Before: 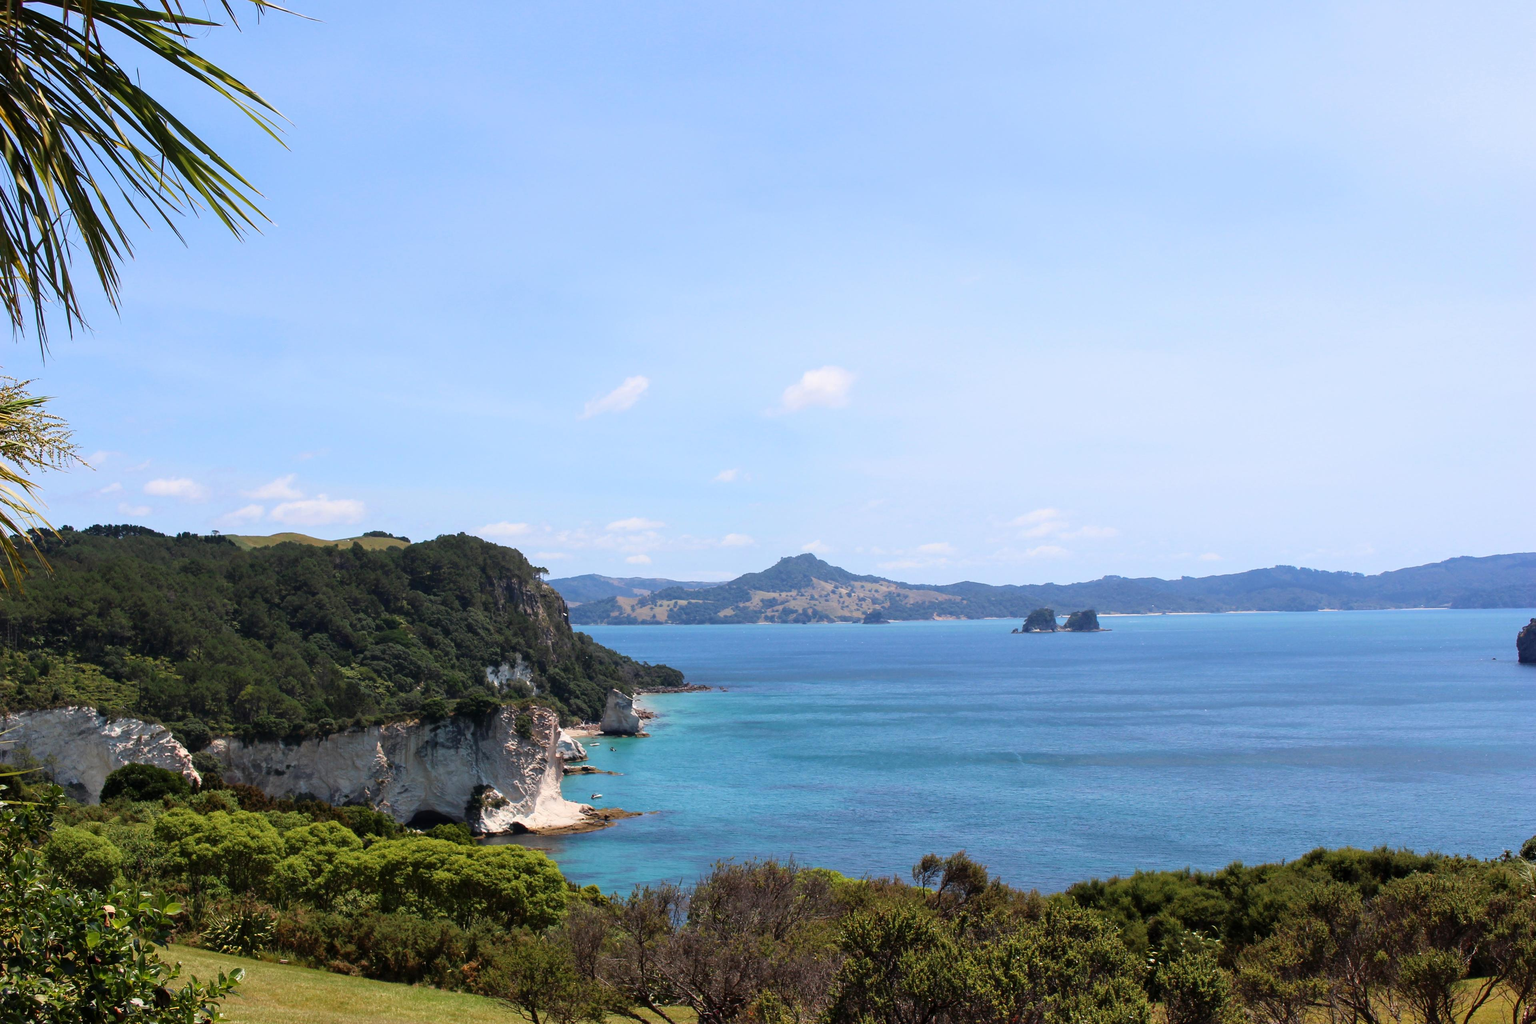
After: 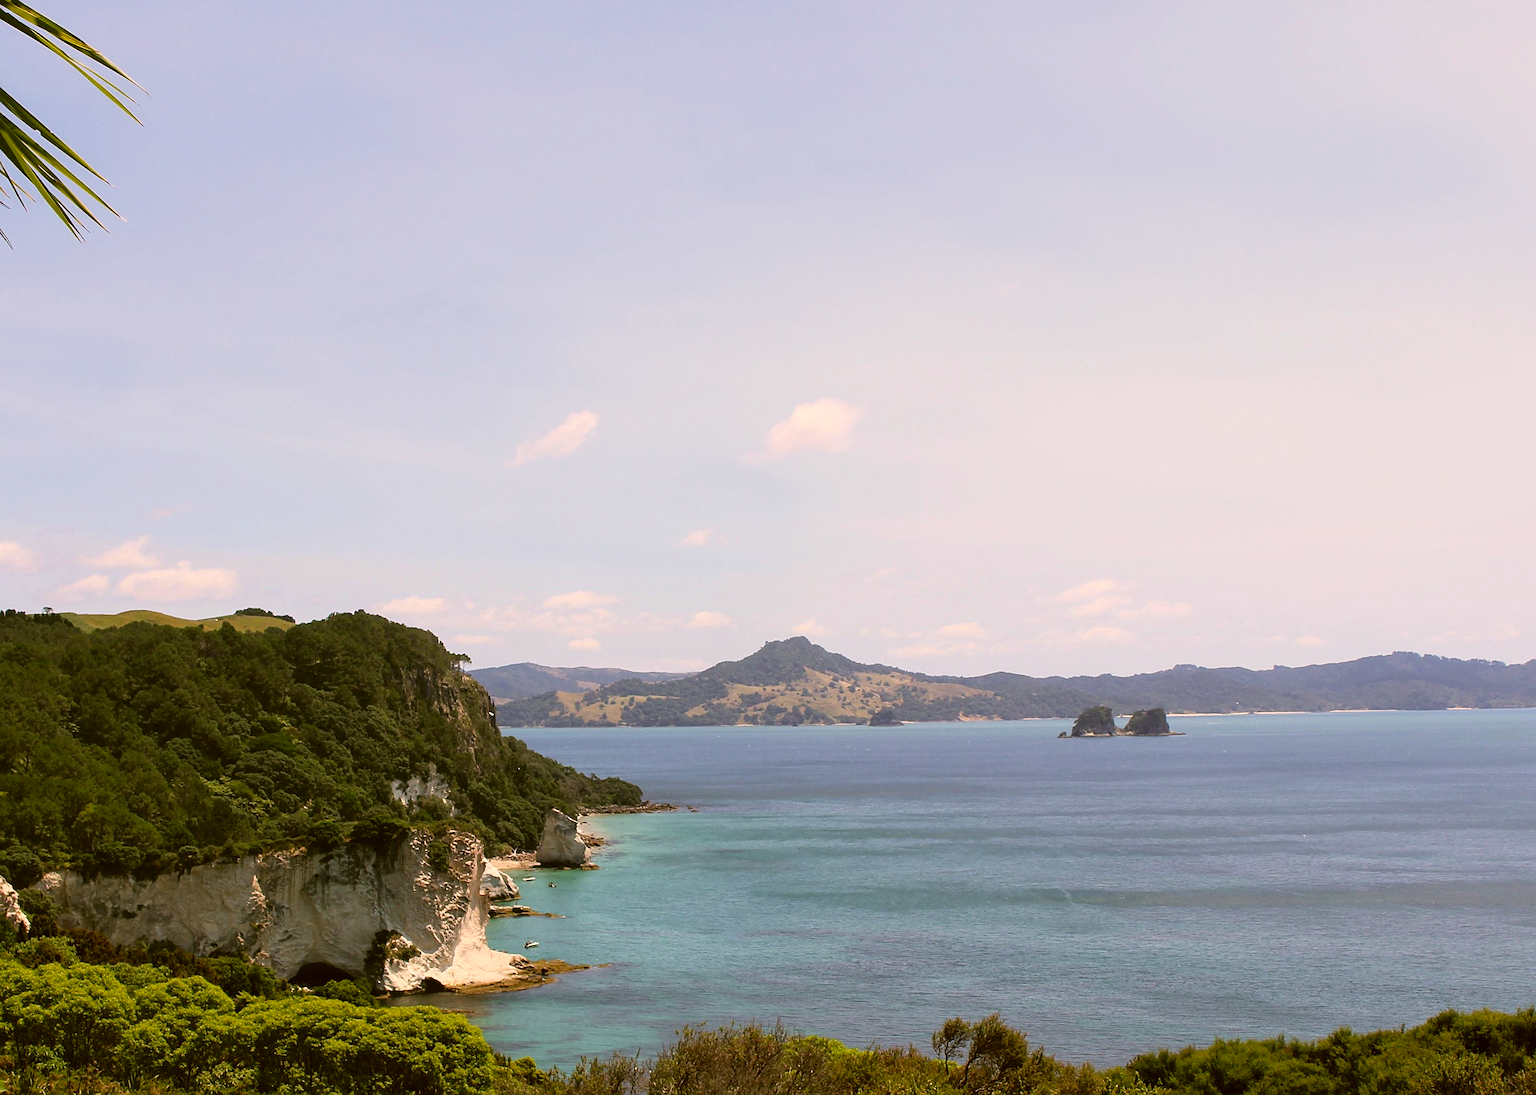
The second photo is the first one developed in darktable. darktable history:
sharpen: on, module defaults
color correction: highlights a* 8.63, highlights b* 15.63, shadows a* -0.628, shadows b* 25.84
crop: left 11.597%, top 5.091%, right 9.582%, bottom 10.596%
